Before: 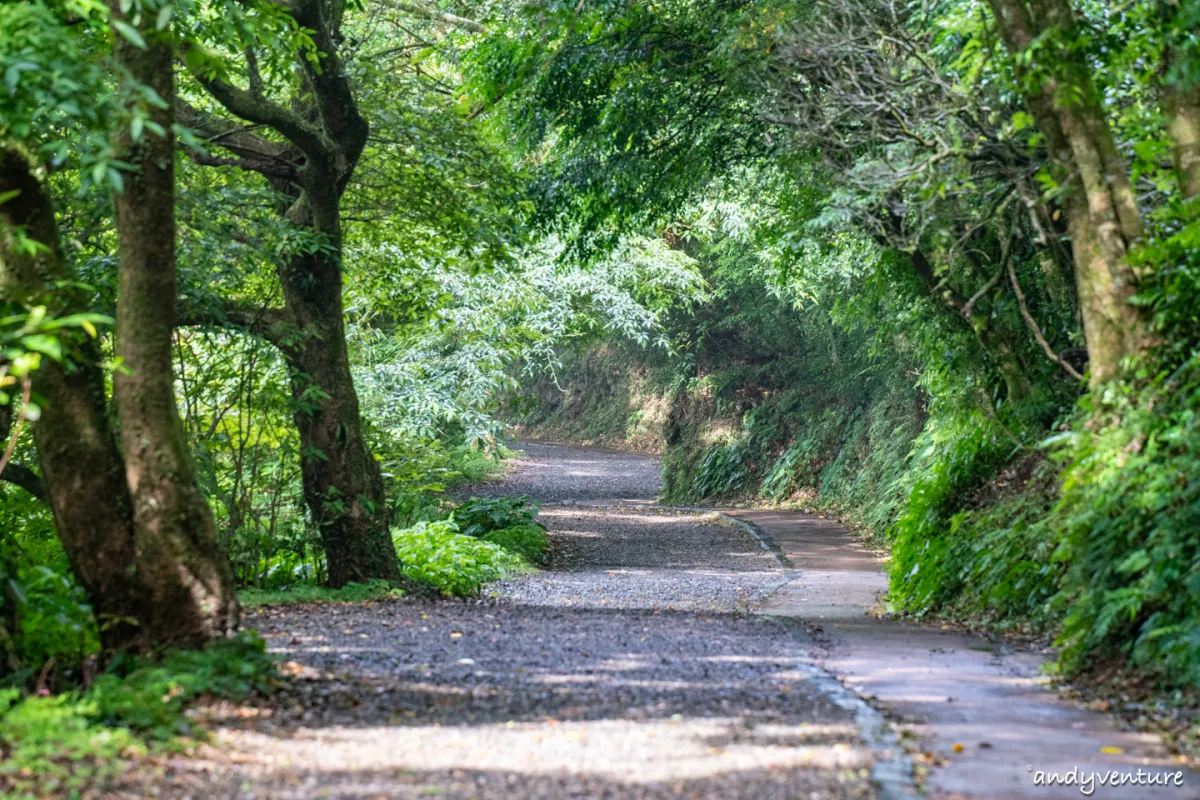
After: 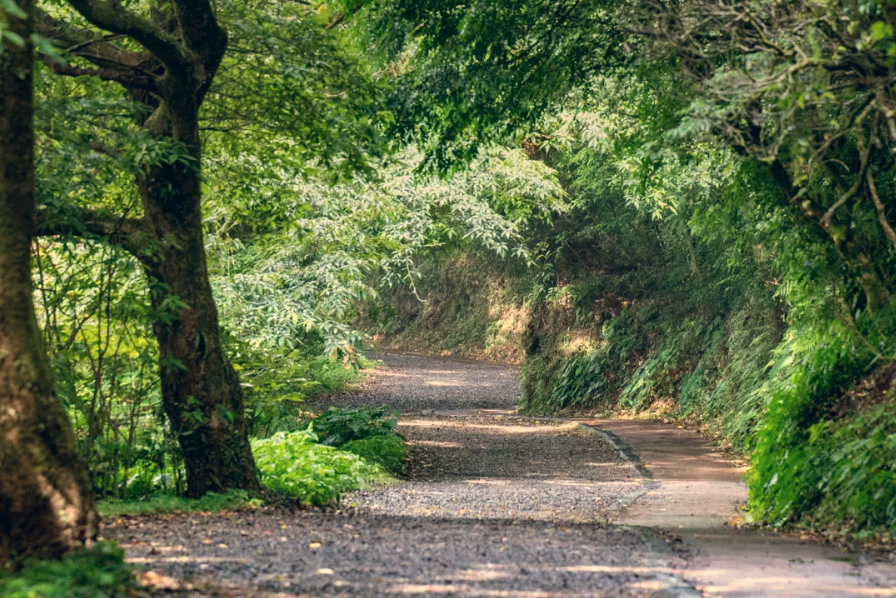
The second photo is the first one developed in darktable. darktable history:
color balance rgb: shadows lift › chroma 3.88%, shadows lift › hue 88.52°, power › hue 214.65°, global offset › chroma 0.1%, global offset › hue 252.4°, contrast 4.45%
graduated density: on, module defaults
white balance: red 1.123, blue 0.83
crop and rotate: left 11.831%, top 11.346%, right 13.429%, bottom 13.899%
